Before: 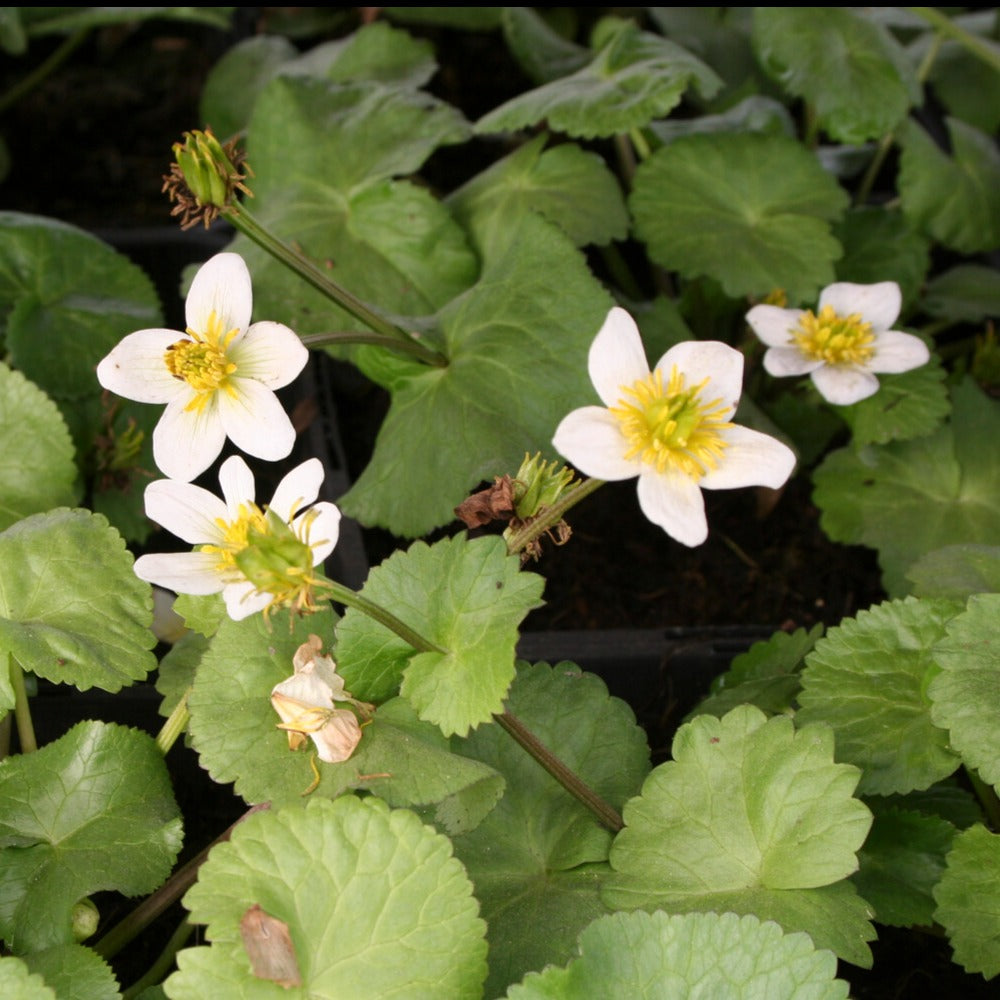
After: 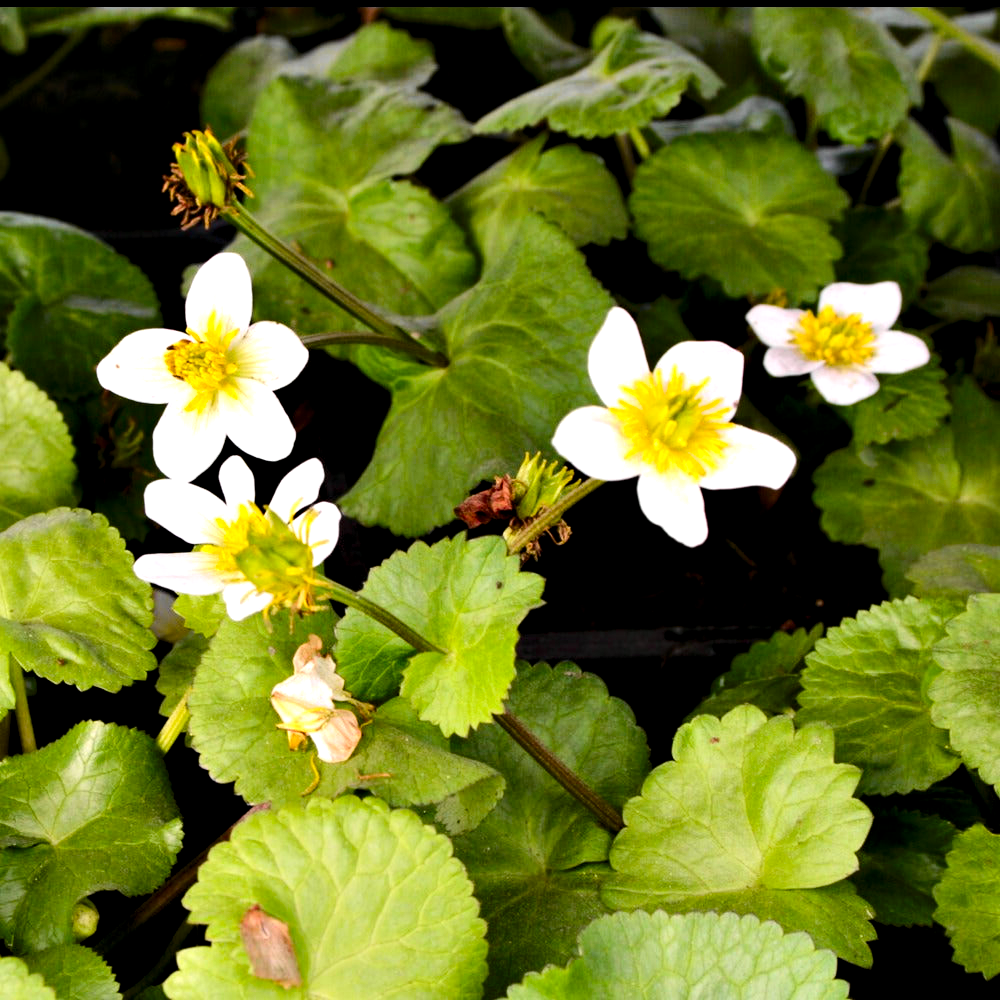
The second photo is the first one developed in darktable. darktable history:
color balance rgb: perceptual saturation grading › global saturation 30.031%, global vibrance 14.755%
tone curve: curves: ch0 [(0, 0) (0.037, 0.025) (0.131, 0.093) (0.275, 0.256) (0.476, 0.517) (0.607, 0.667) (0.691, 0.745) (0.789, 0.836) (0.911, 0.925) (0.997, 0.995)]; ch1 [(0, 0) (0.301, 0.3) (0.444, 0.45) (0.493, 0.495) (0.507, 0.503) (0.534, 0.533) (0.582, 0.58) (0.658, 0.693) (0.746, 0.77) (1, 1)]; ch2 [(0, 0) (0.246, 0.233) (0.36, 0.352) (0.415, 0.418) (0.476, 0.492) (0.502, 0.504) (0.525, 0.518) (0.539, 0.544) (0.586, 0.602) (0.634, 0.651) (0.706, 0.727) (0.853, 0.852) (1, 0.951)], color space Lab, independent channels
contrast equalizer: octaves 7, y [[0.6 ×6], [0.55 ×6], [0 ×6], [0 ×6], [0 ×6]]
